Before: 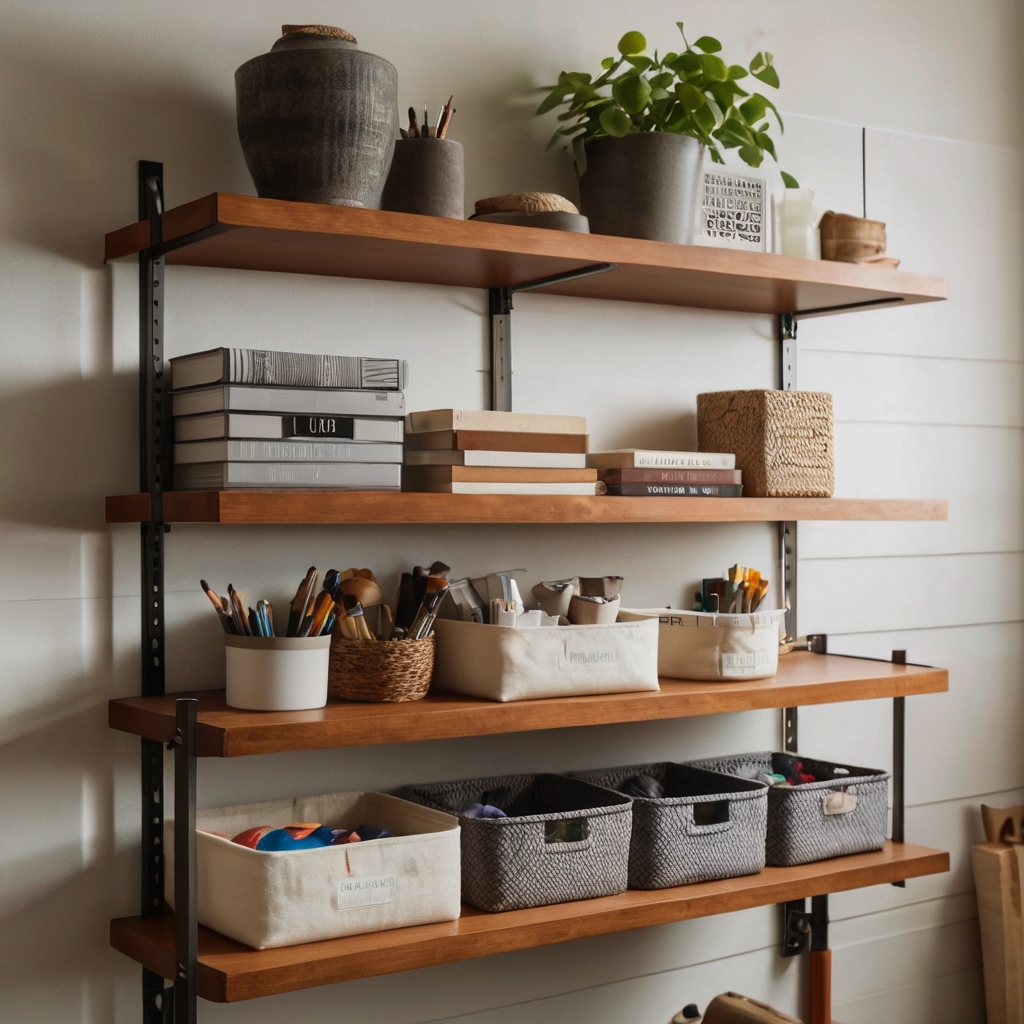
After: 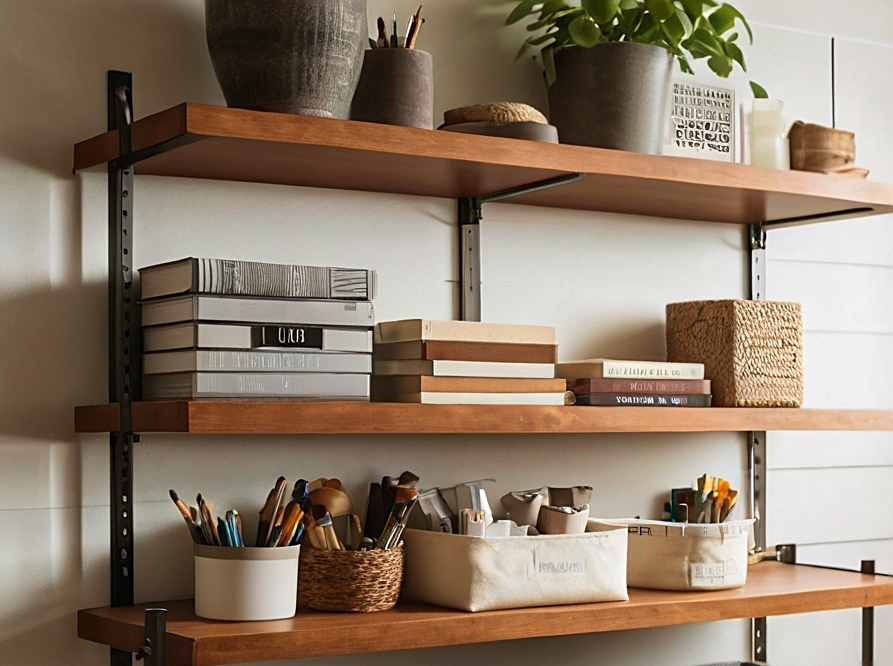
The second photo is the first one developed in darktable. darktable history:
exposure: exposure 0.2 EV, compensate exposure bias true, compensate highlight preservation false
velvia: on, module defaults
sharpen: on, module defaults
crop: left 3.099%, top 8.87%, right 9.612%, bottom 26.084%
